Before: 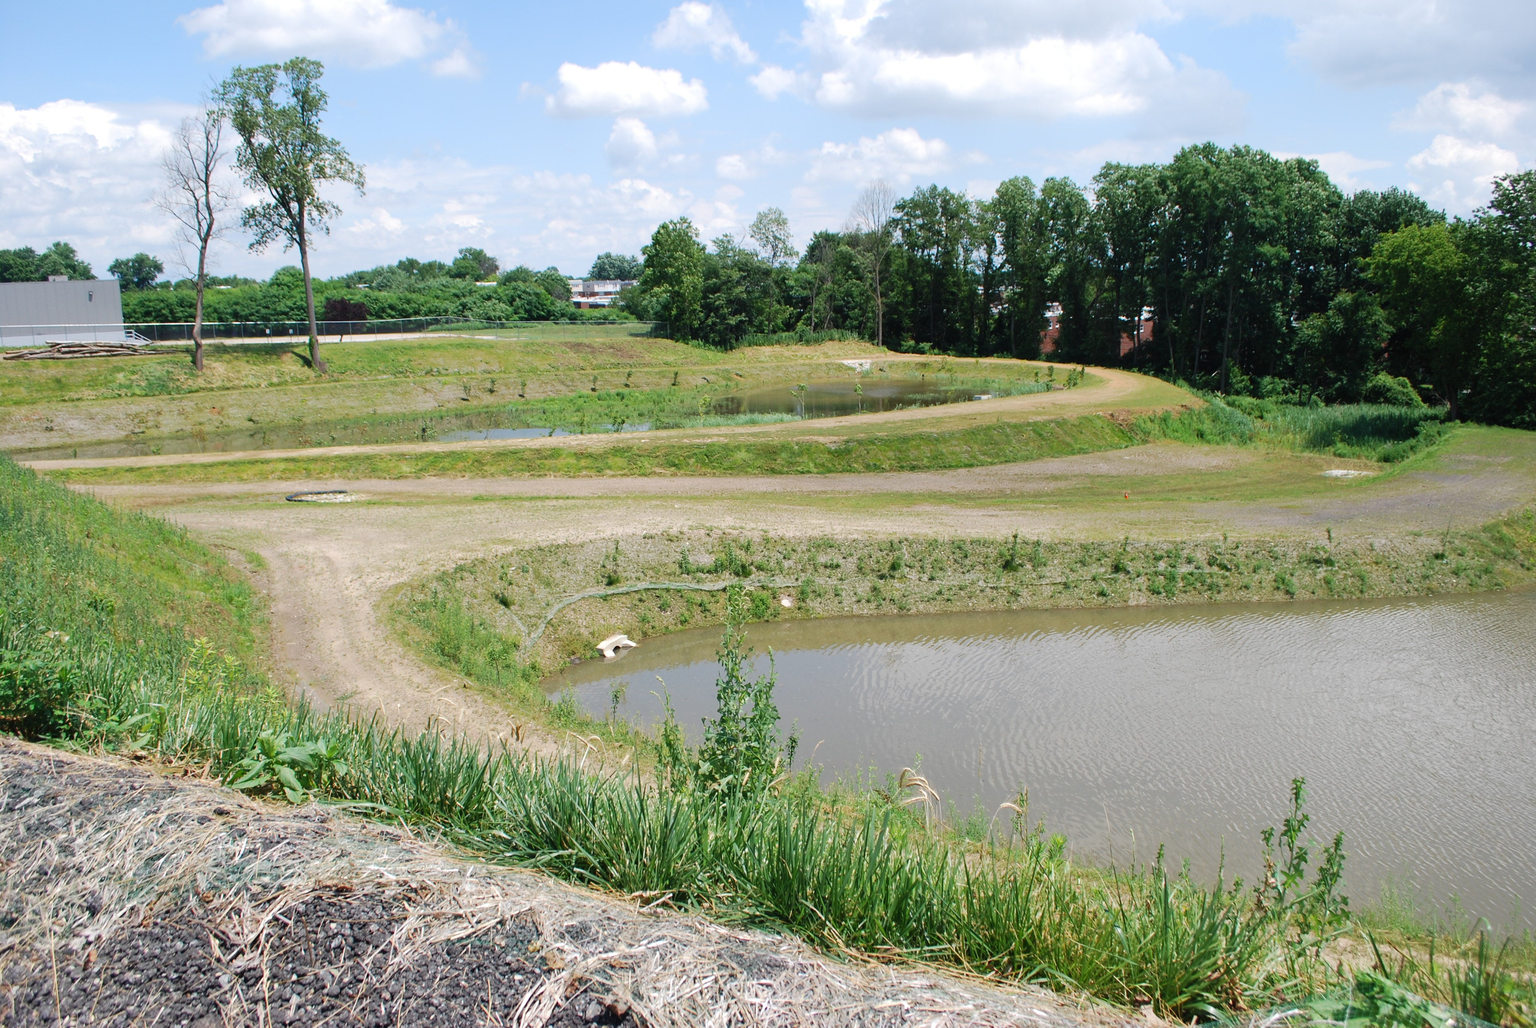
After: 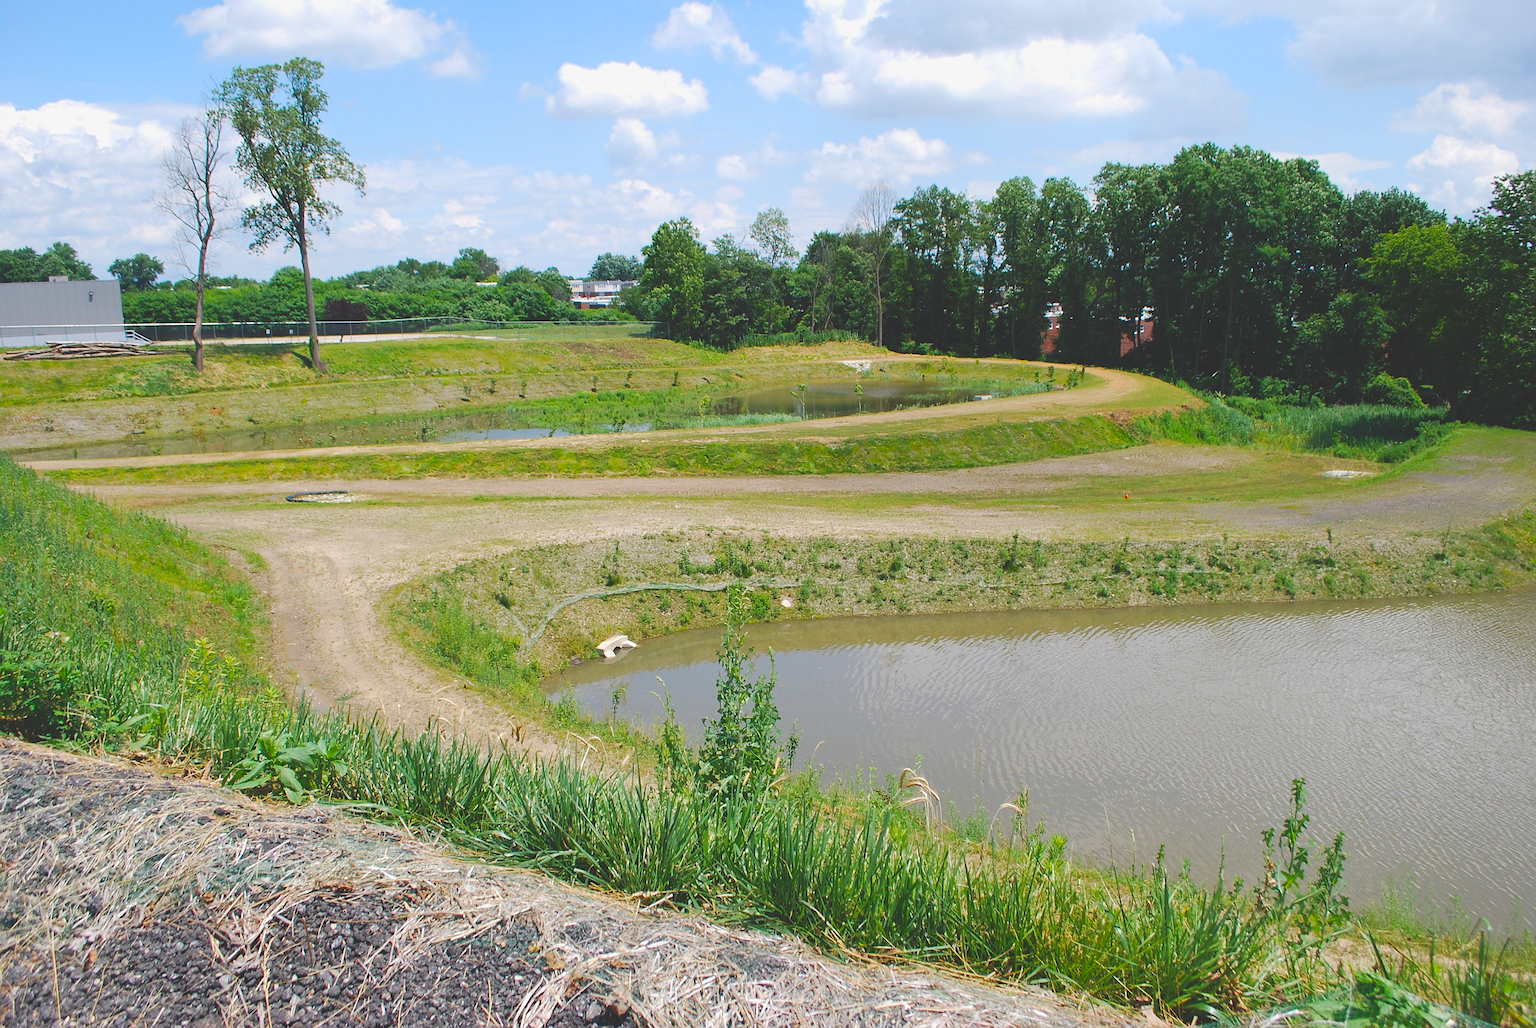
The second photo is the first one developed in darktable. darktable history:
color balance rgb: perceptual saturation grading › global saturation 43.167%
sharpen: on, module defaults
exposure: black level correction -0.026, exposure -0.118 EV, compensate exposure bias true, compensate highlight preservation false
